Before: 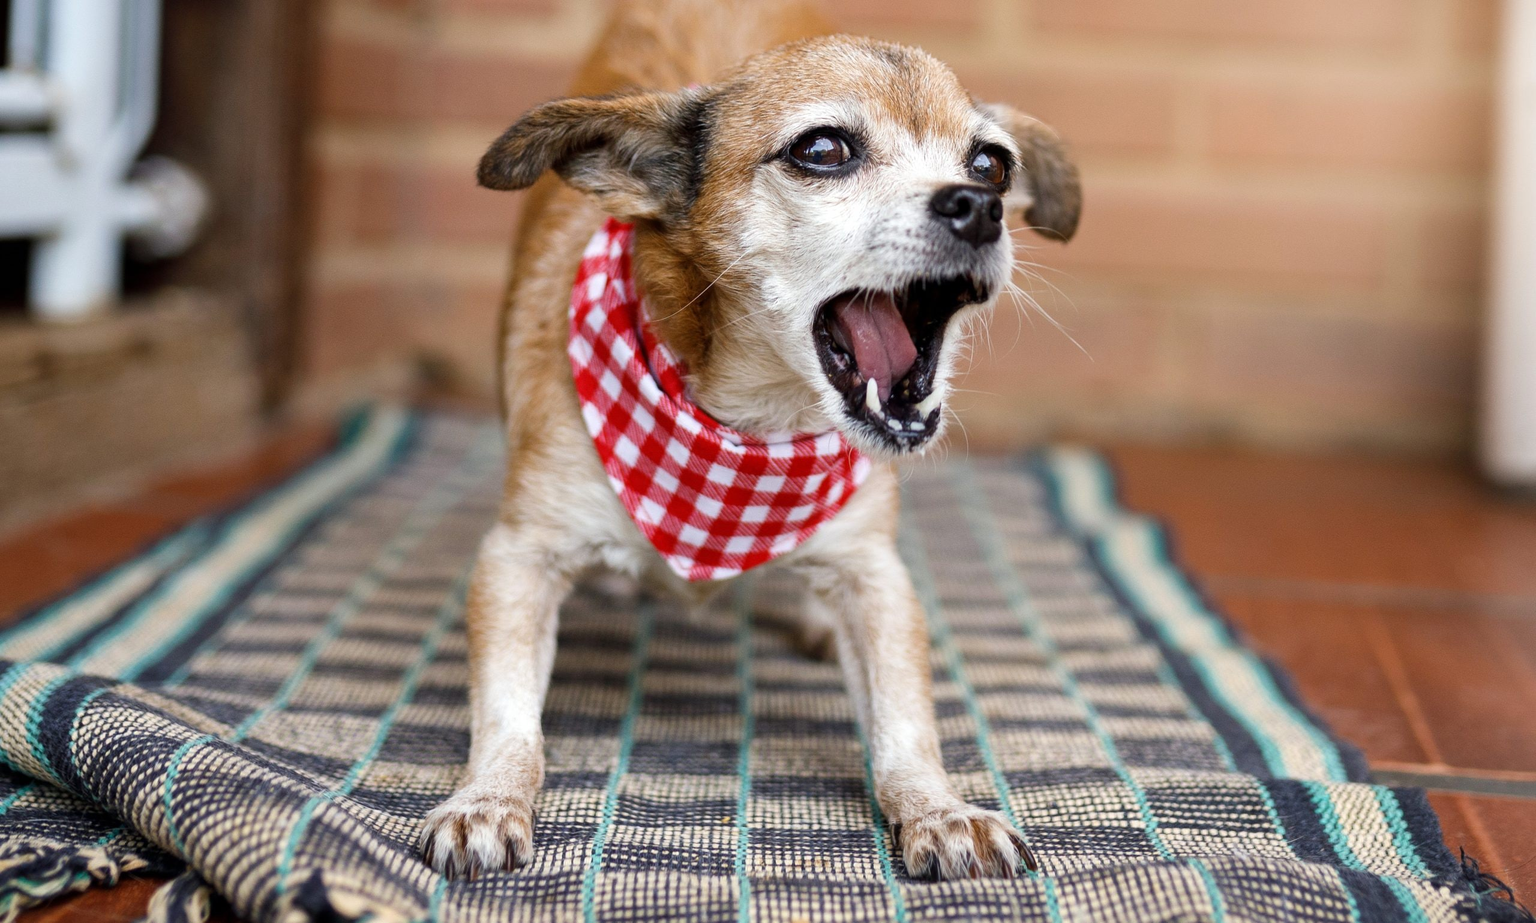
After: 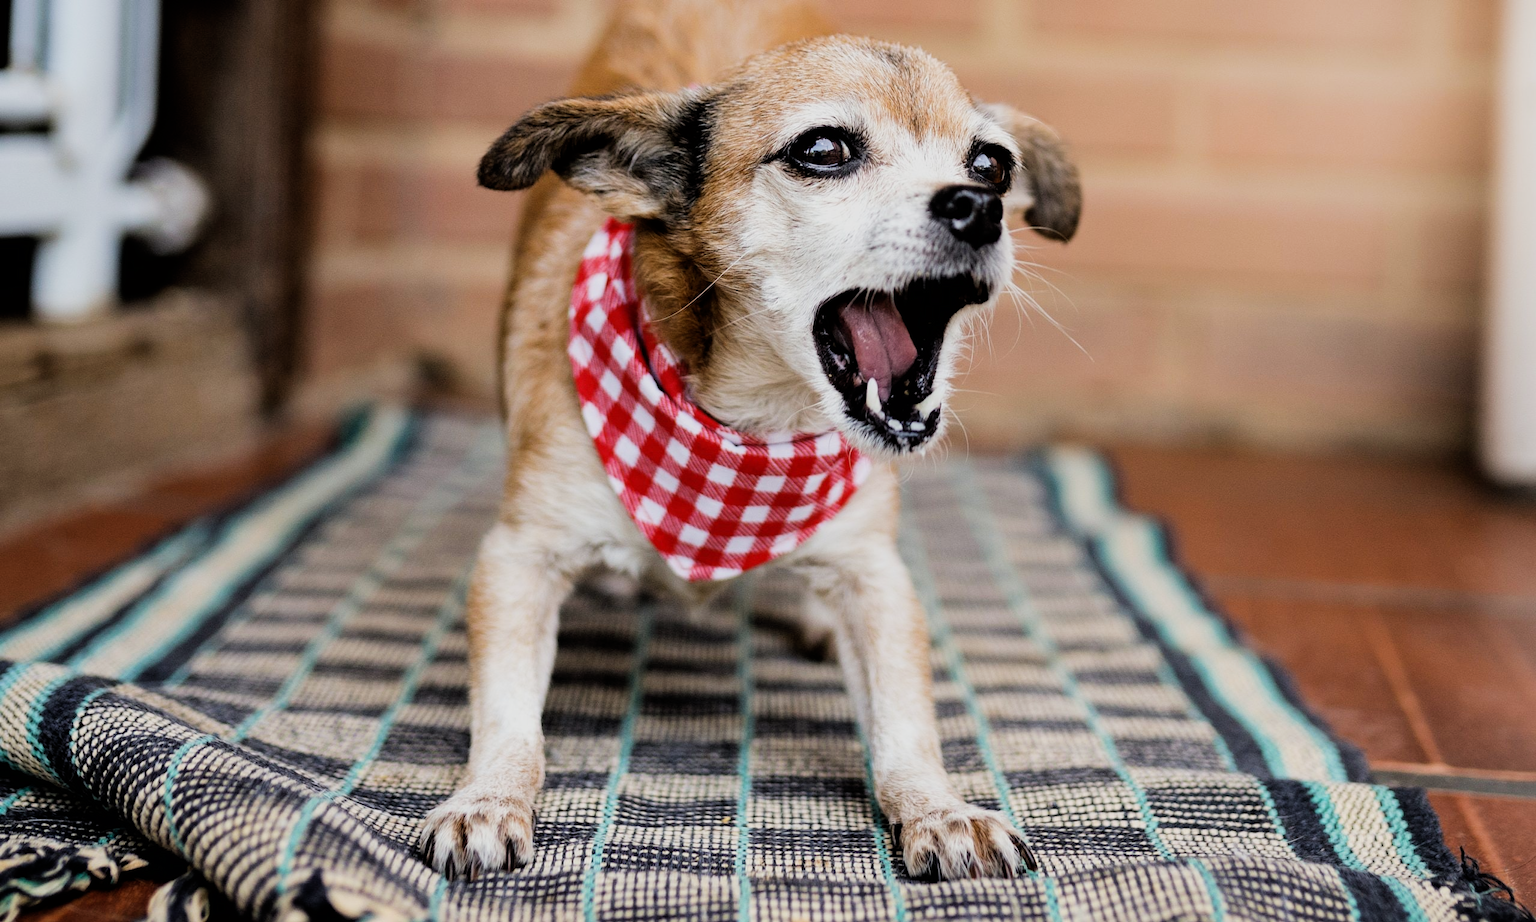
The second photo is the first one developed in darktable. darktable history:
filmic rgb: black relative exposure -5.05 EV, white relative exposure 3.99 EV, hardness 2.88, contrast 1.298, highlights saturation mix -31.48%
